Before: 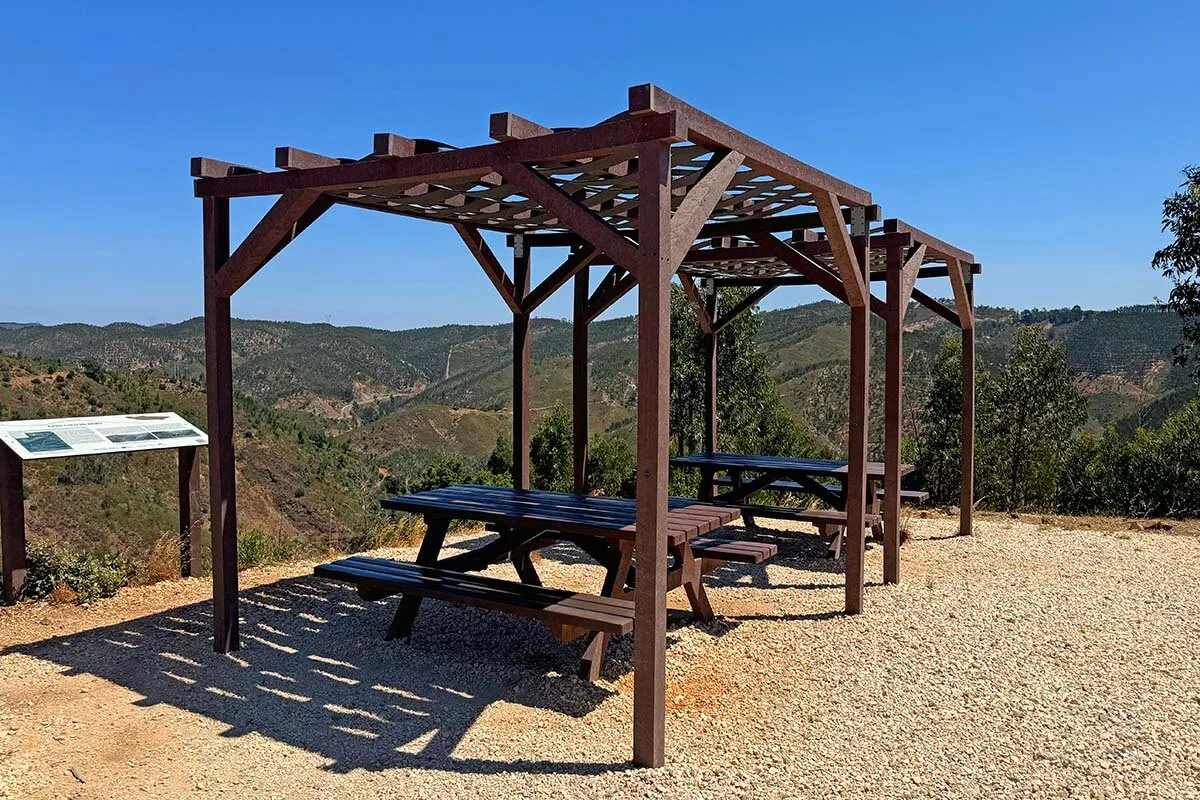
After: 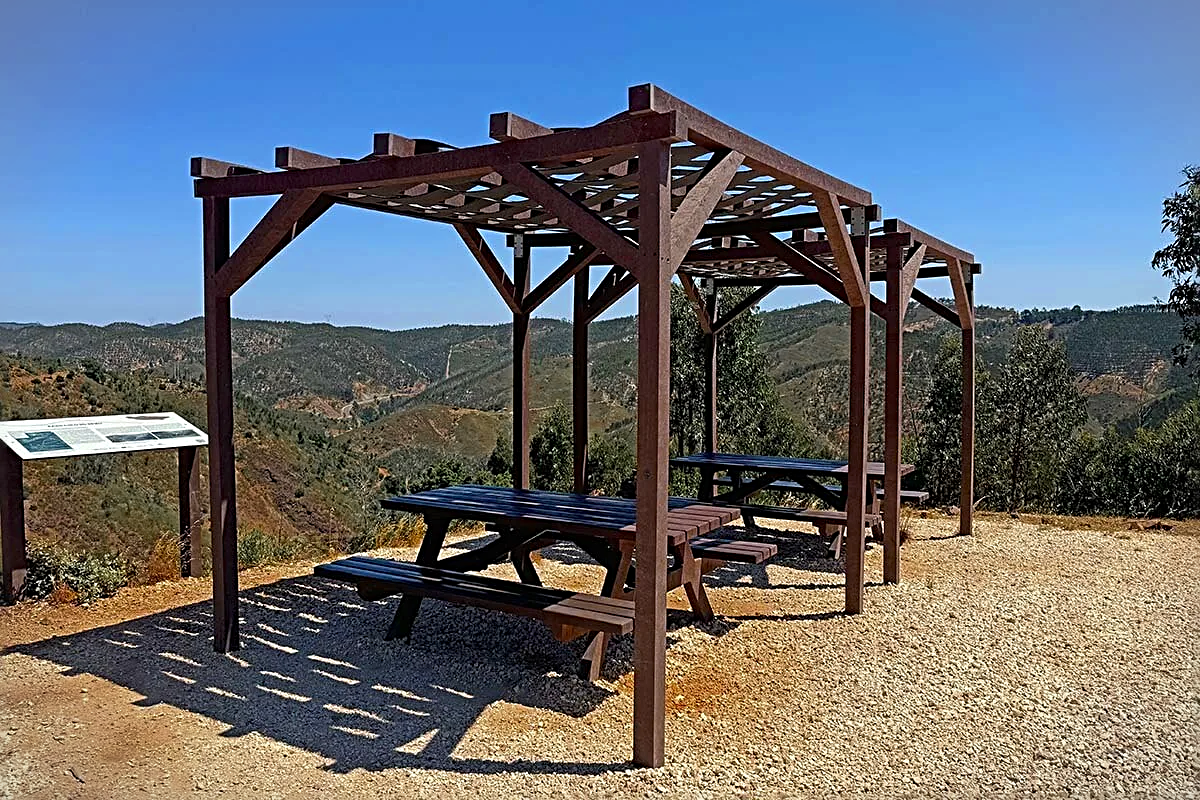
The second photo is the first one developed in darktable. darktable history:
color zones: curves: ch0 [(0.11, 0.396) (0.195, 0.36) (0.25, 0.5) (0.303, 0.412) (0.357, 0.544) (0.75, 0.5) (0.967, 0.328)]; ch1 [(0, 0.468) (0.112, 0.512) (0.202, 0.6) (0.25, 0.5) (0.307, 0.352) (0.357, 0.544) (0.75, 0.5) (0.963, 0.524)]
vignetting: fall-off start 100%, brightness -0.282, width/height ratio 1.31
sharpen: radius 2.767
